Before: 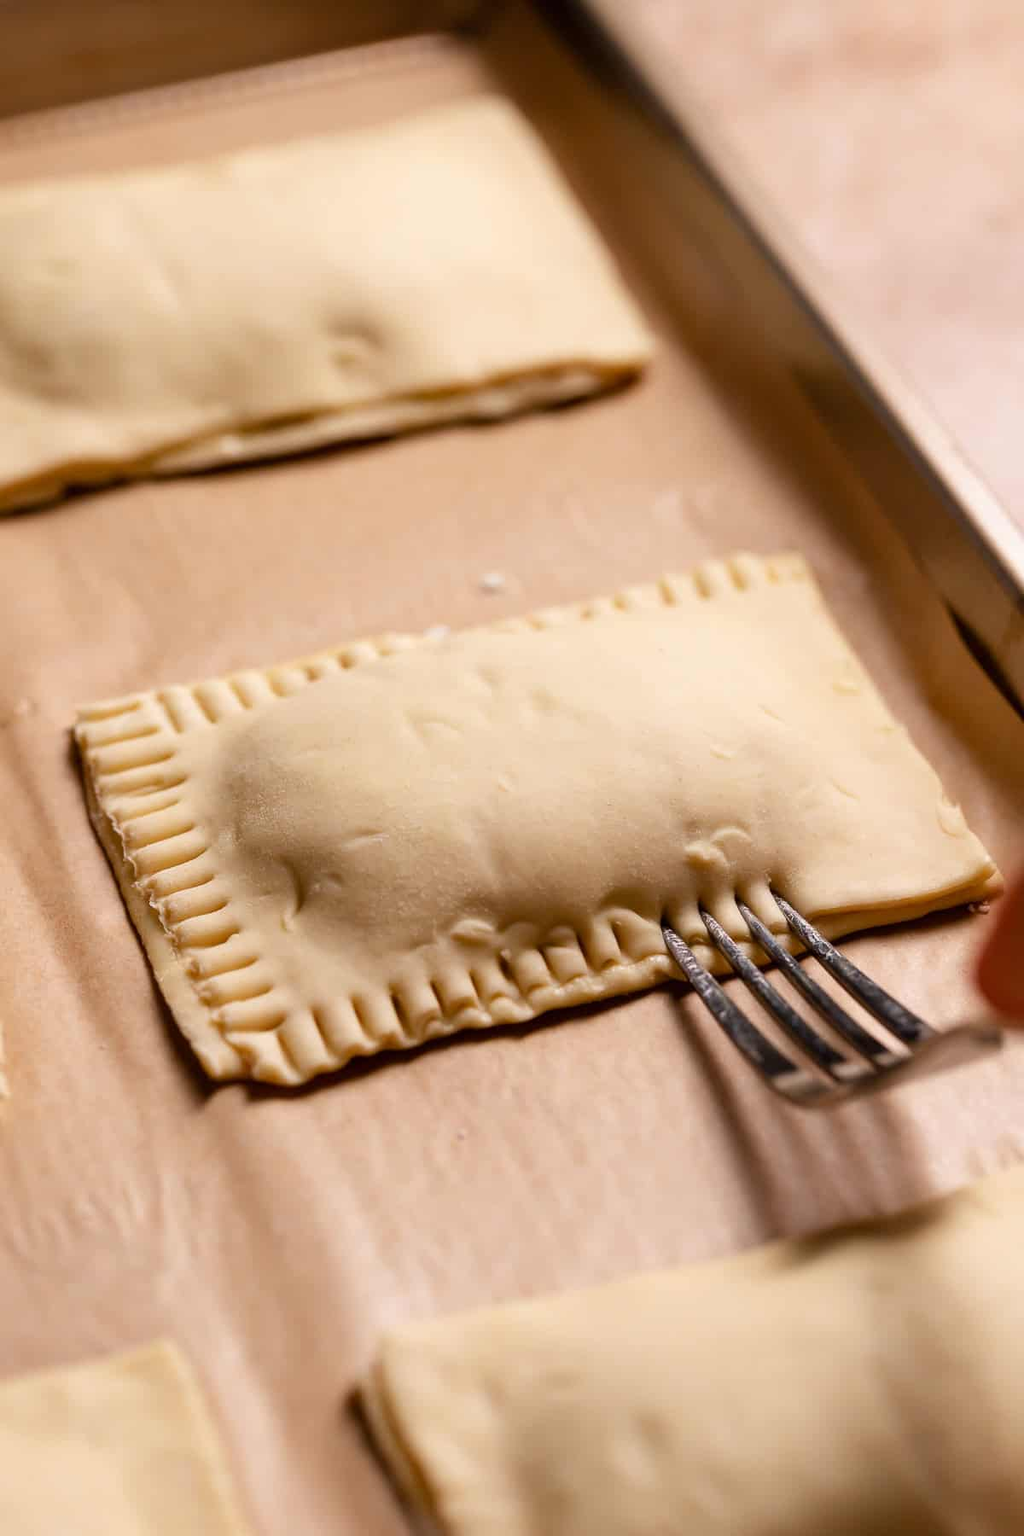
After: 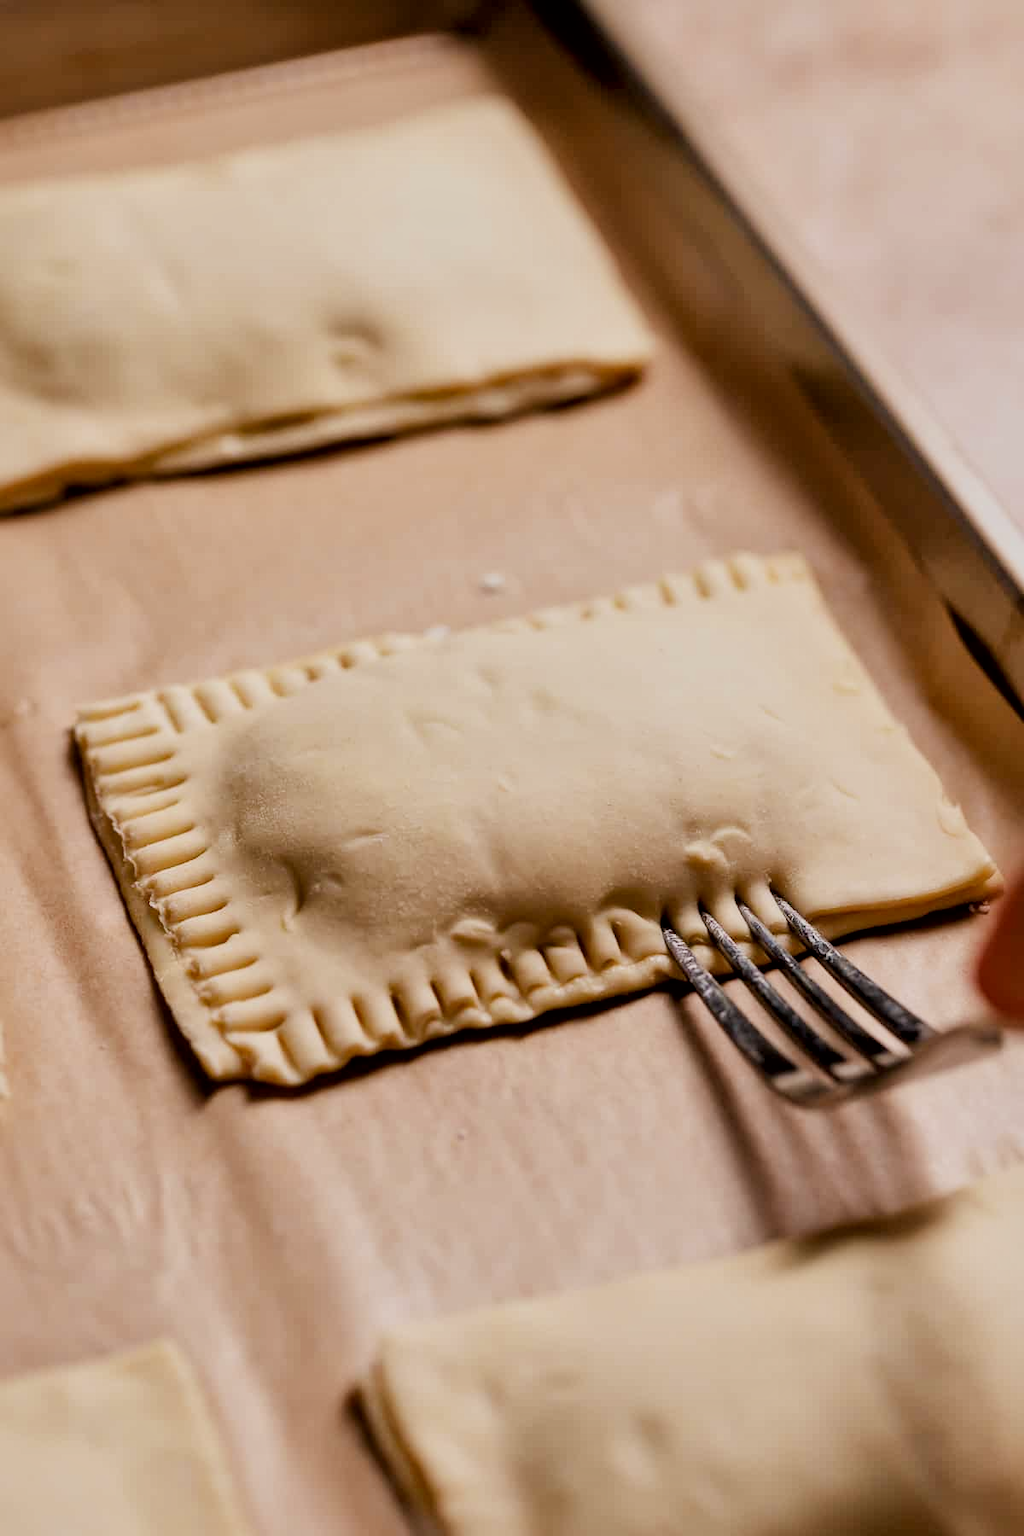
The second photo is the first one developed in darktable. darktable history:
local contrast: mode bilateral grid, contrast 20, coarseness 50, detail 150%, midtone range 0.2
filmic rgb: black relative exposure -7.65 EV, white relative exposure 4.56 EV, hardness 3.61
